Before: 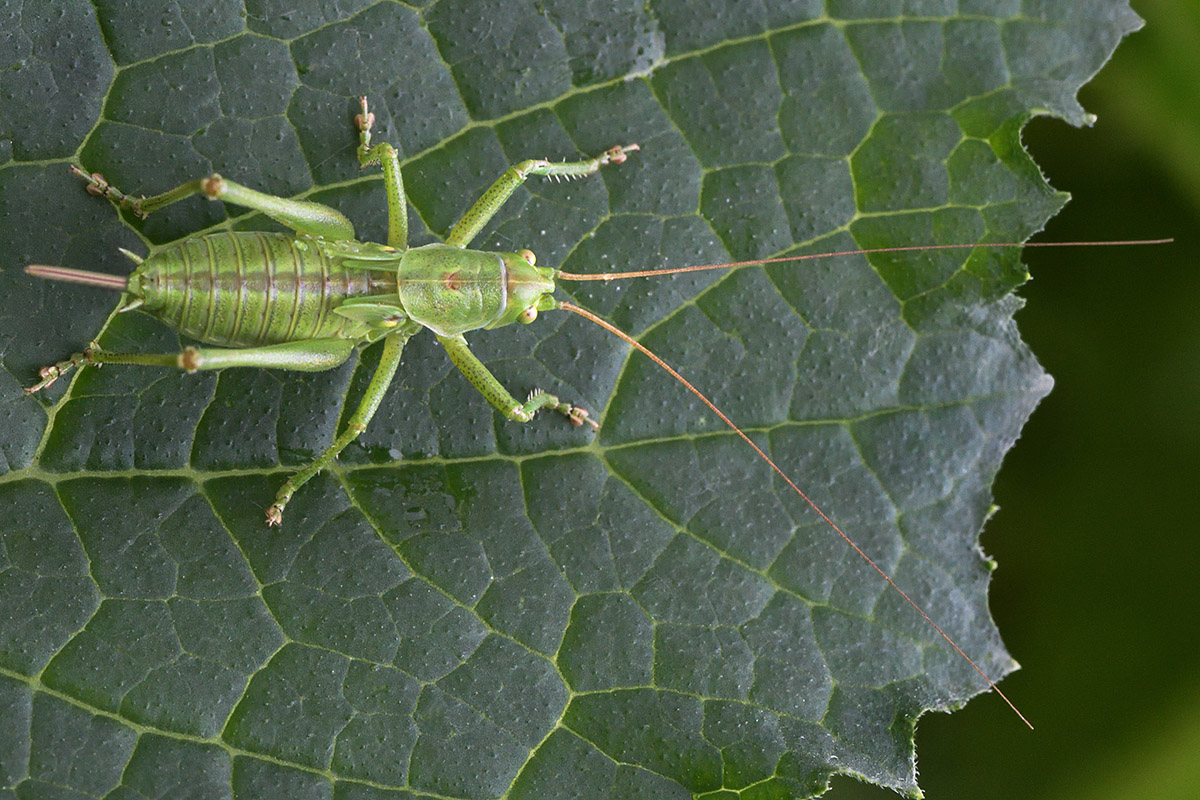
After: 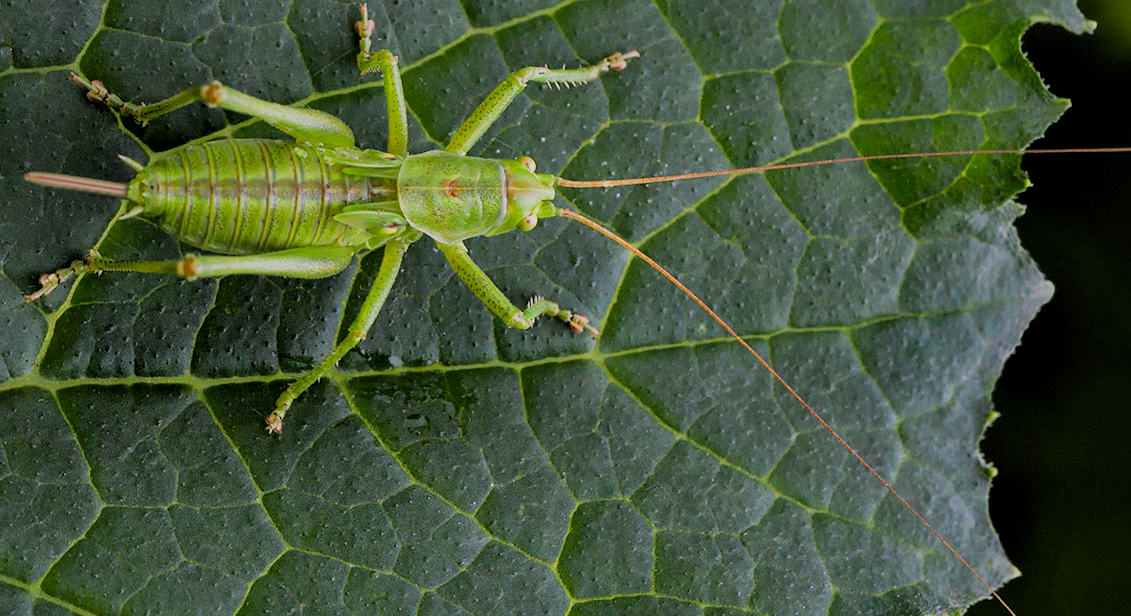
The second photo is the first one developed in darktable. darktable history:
filmic rgb: black relative exposure -4.4 EV, white relative exposure 5 EV, threshold 3 EV, hardness 2.23, latitude 40.06%, contrast 1.15, highlights saturation mix 10%, shadows ↔ highlights balance 1.04%, preserve chrominance RGB euclidean norm (legacy), color science v4 (2020), enable highlight reconstruction true
crop and rotate: angle 0.03°, top 11.643%, right 5.651%, bottom 11.189%
color correction: highlights b* 3
local contrast: mode bilateral grid, contrast 20, coarseness 50, detail 132%, midtone range 0.2
rotate and perspective: crop left 0, crop top 0
